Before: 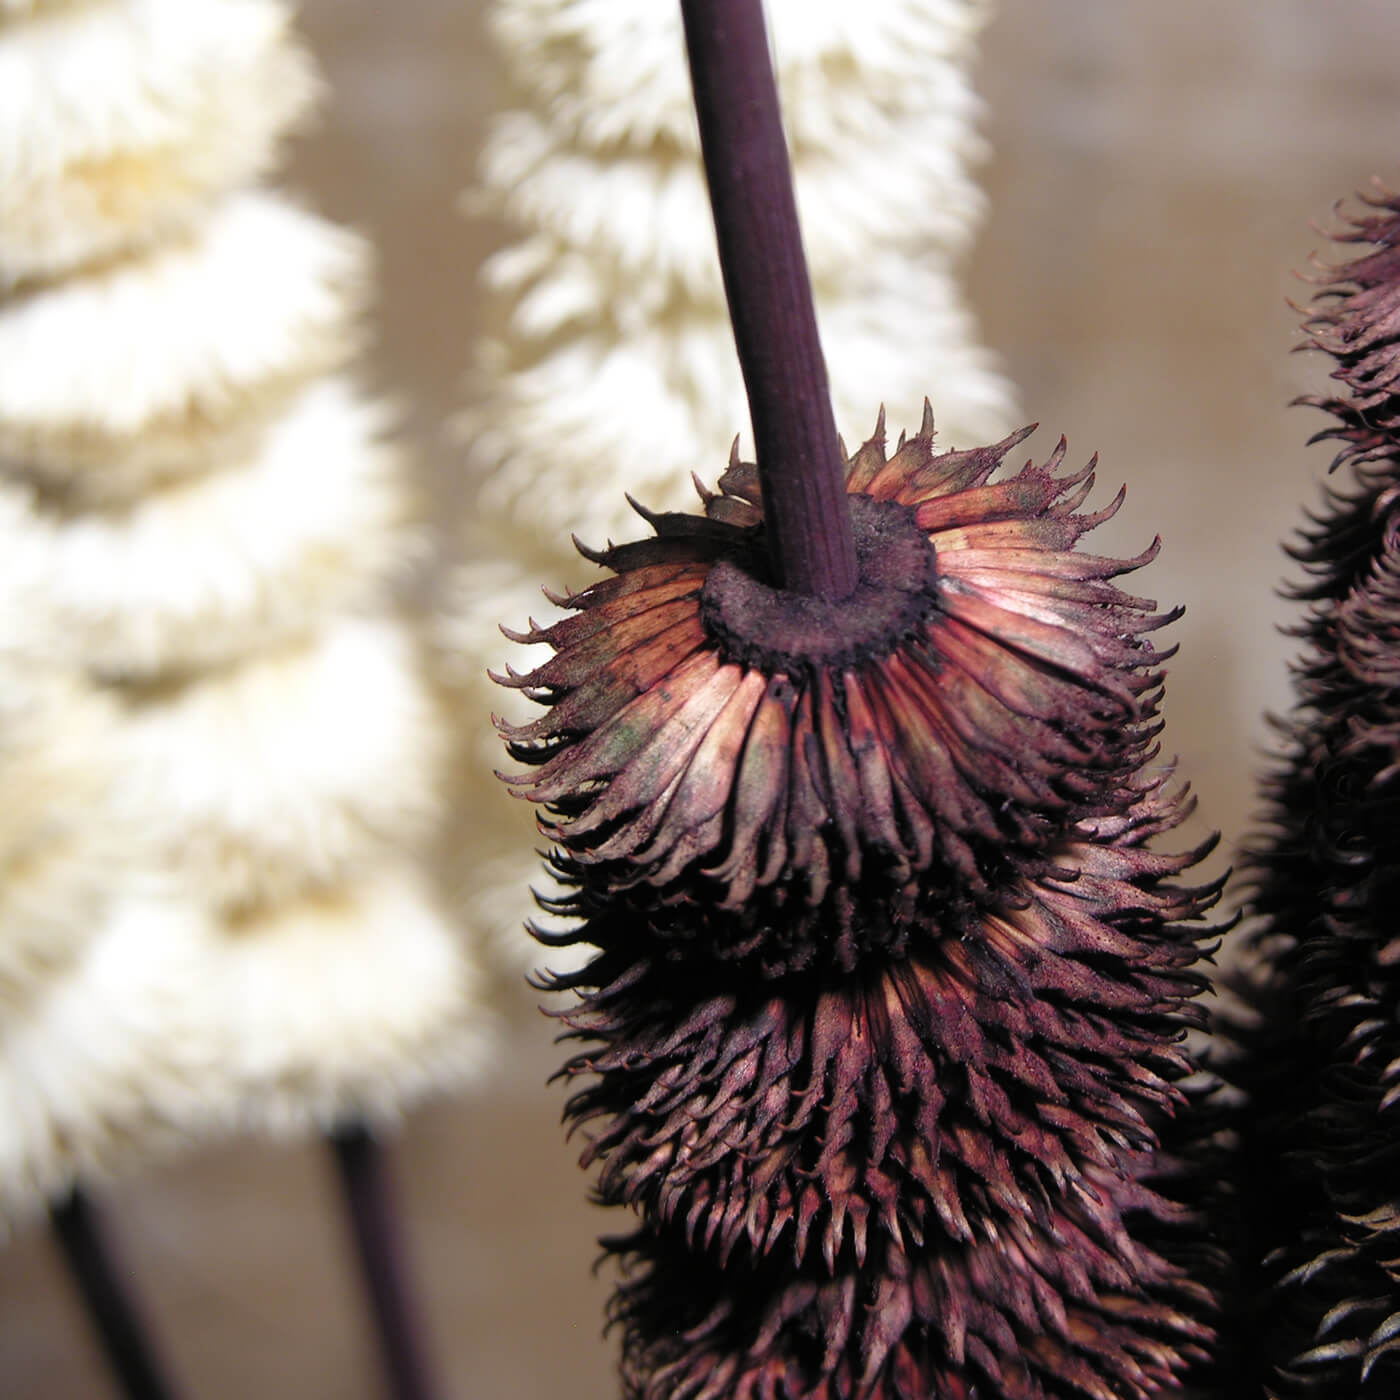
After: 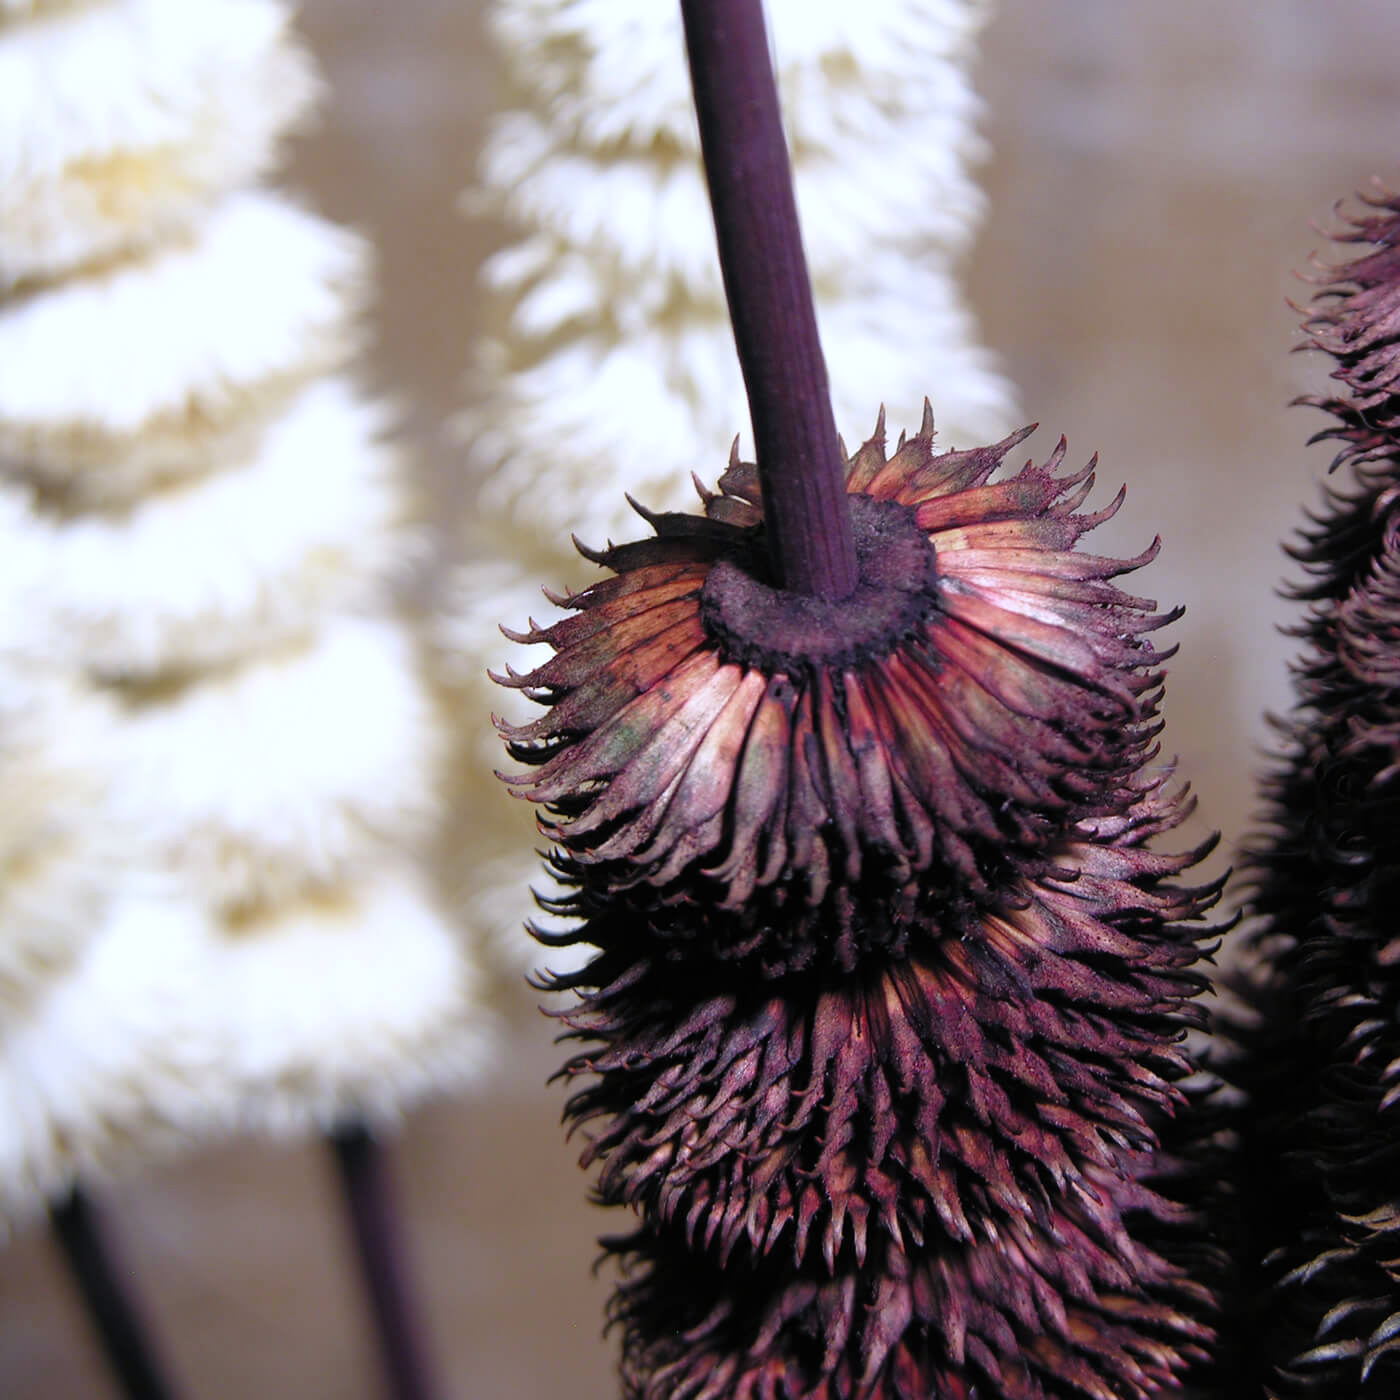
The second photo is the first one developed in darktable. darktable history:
color balance rgb: linear chroma grading › shadows 19.44%, linear chroma grading › highlights 3.42%, linear chroma grading › mid-tones 10.16%
white balance: red 0.967, blue 1.119, emerald 0.756
